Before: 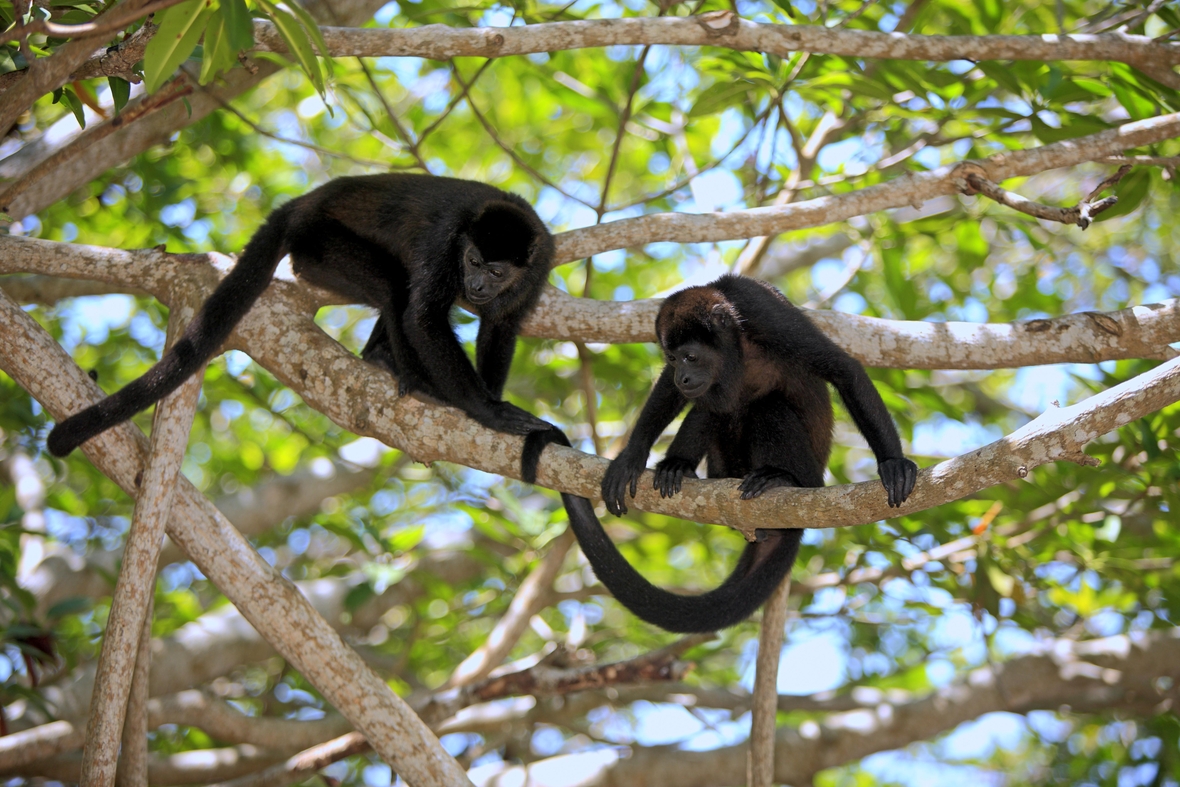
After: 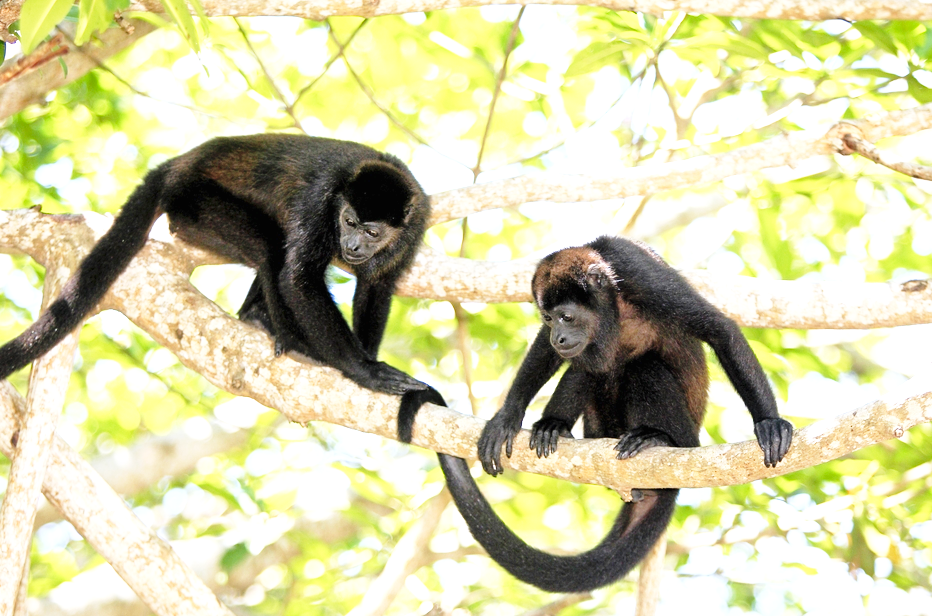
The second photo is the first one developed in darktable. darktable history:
exposure: black level correction 0, exposure 1.614 EV, compensate highlight preservation false
base curve: curves: ch0 [(0, 0) (0.028, 0.03) (0.121, 0.232) (0.46, 0.748) (0.859, 0.968) (1, 1)], preserve colors none
crop and rotate: left 10.678%, top 5.085%, right 10.332%, bottom 16.572%
